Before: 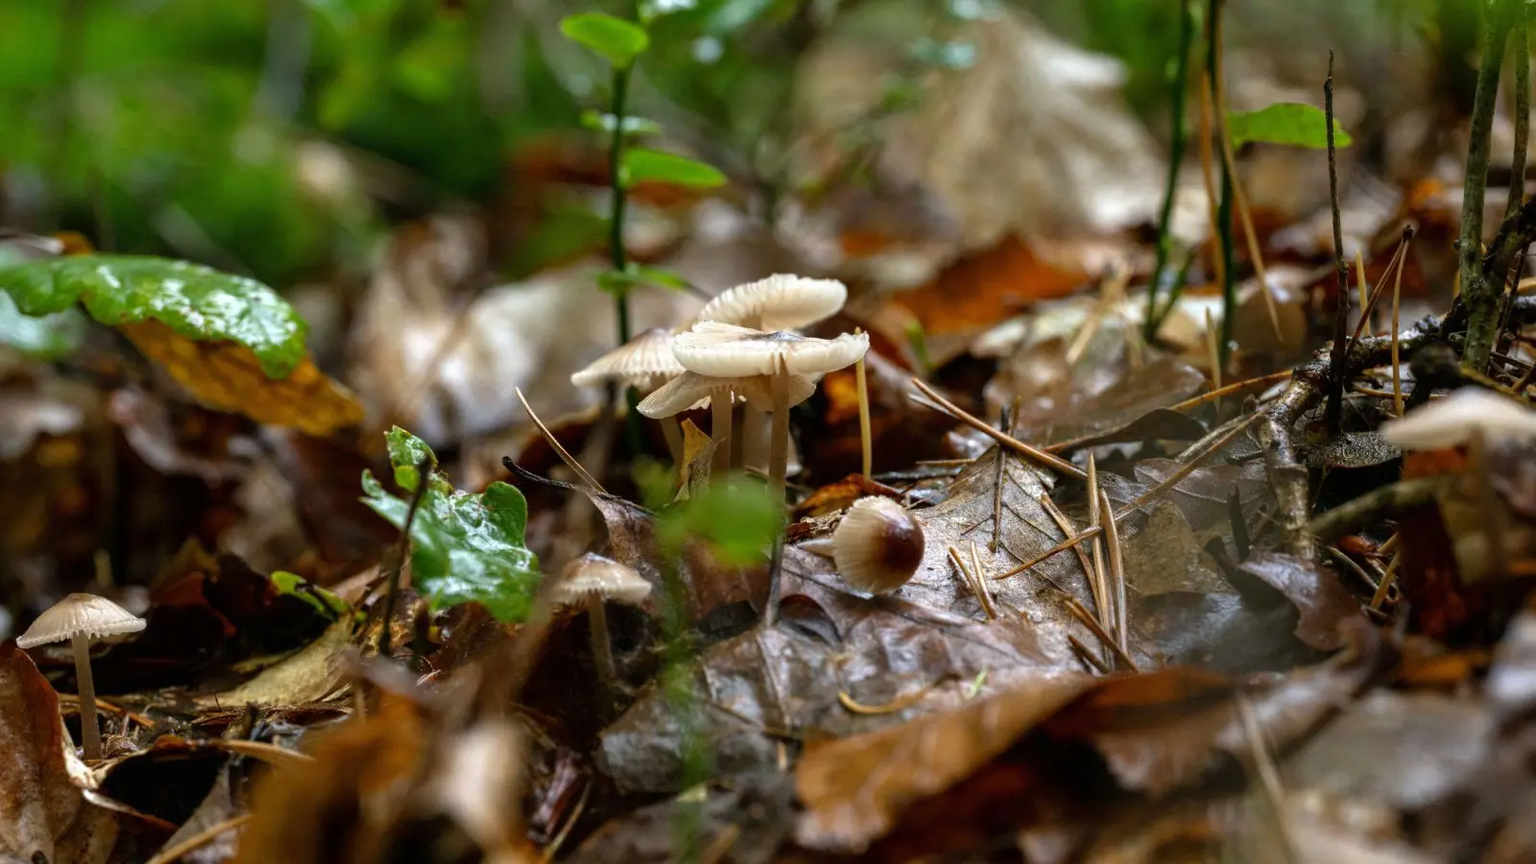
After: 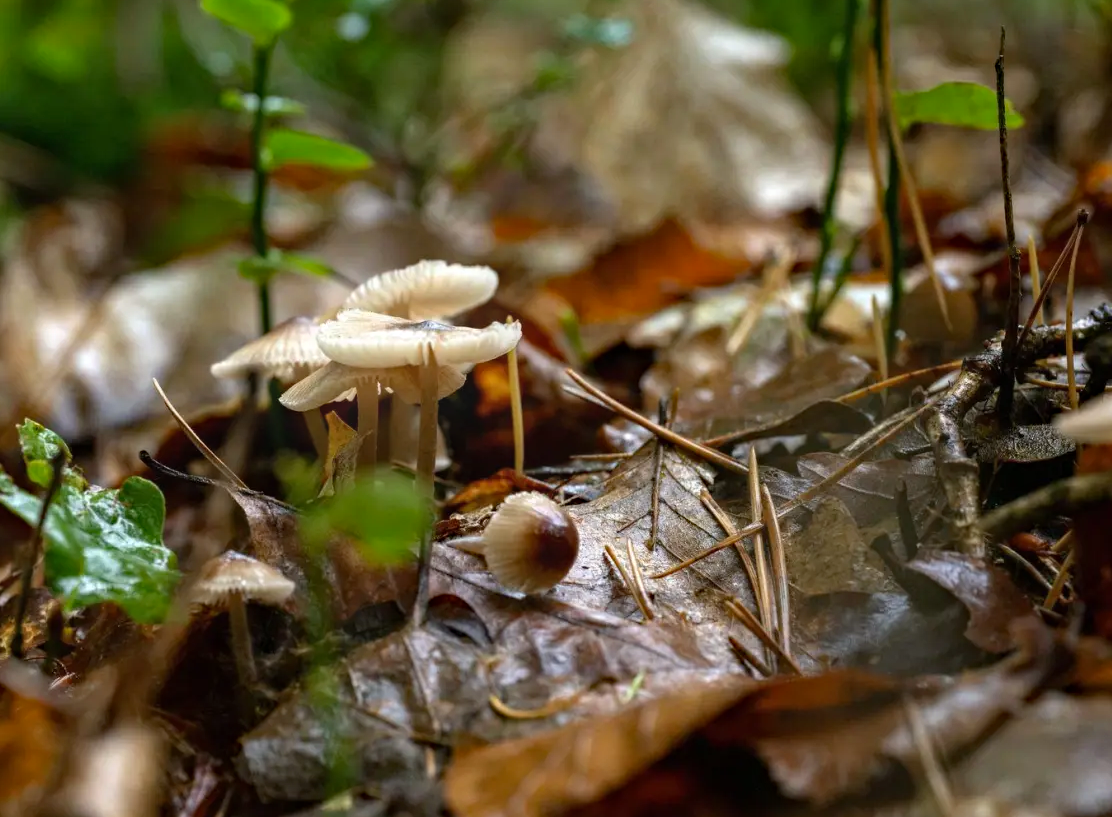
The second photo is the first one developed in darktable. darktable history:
bloom: size 15%, threshold 97%, strength 7%
haze removal: compatibility mode true, adaptive false
crop and rotate: left 24.034%, top 2.838%, right 6.406%, bottom 6.299%
